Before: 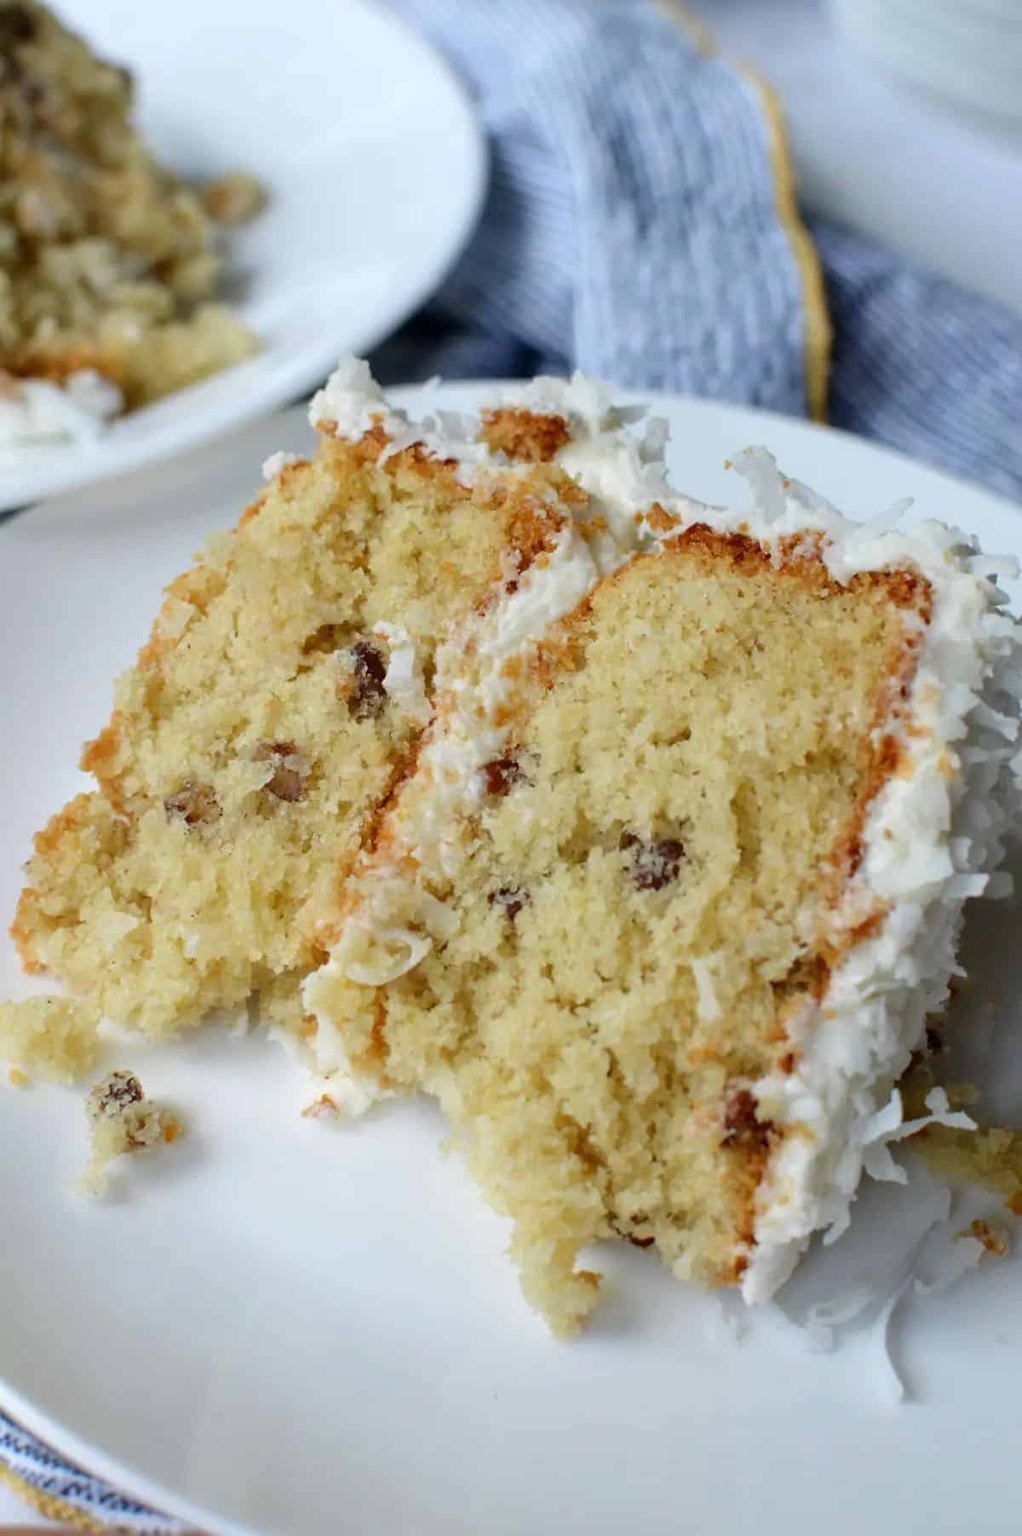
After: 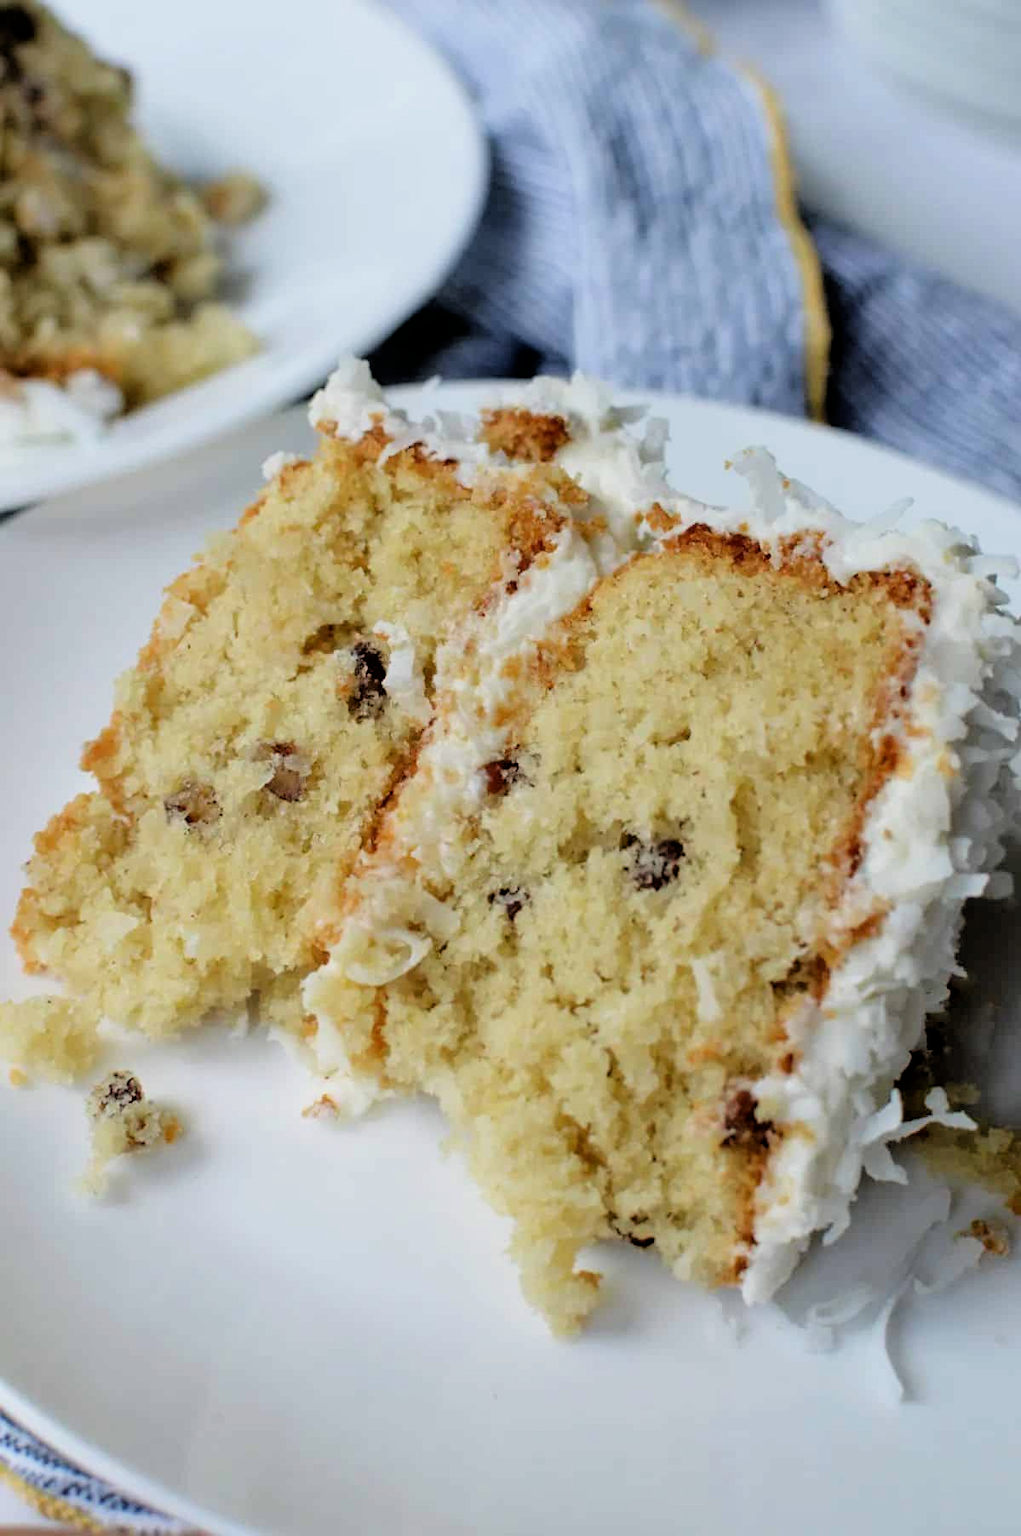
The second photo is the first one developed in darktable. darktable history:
filmic rgb: black relative exposure -3.92 EV, white relative exposure 3.14 EV, hardness 2.87
